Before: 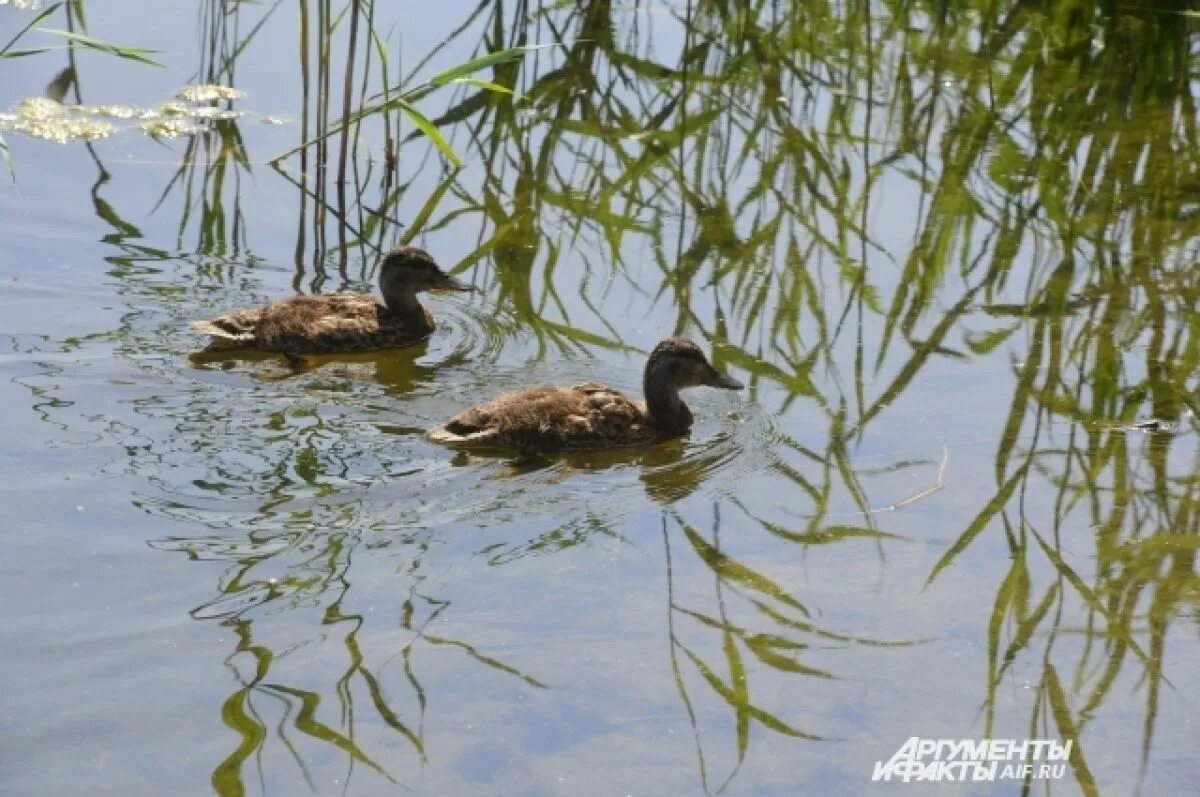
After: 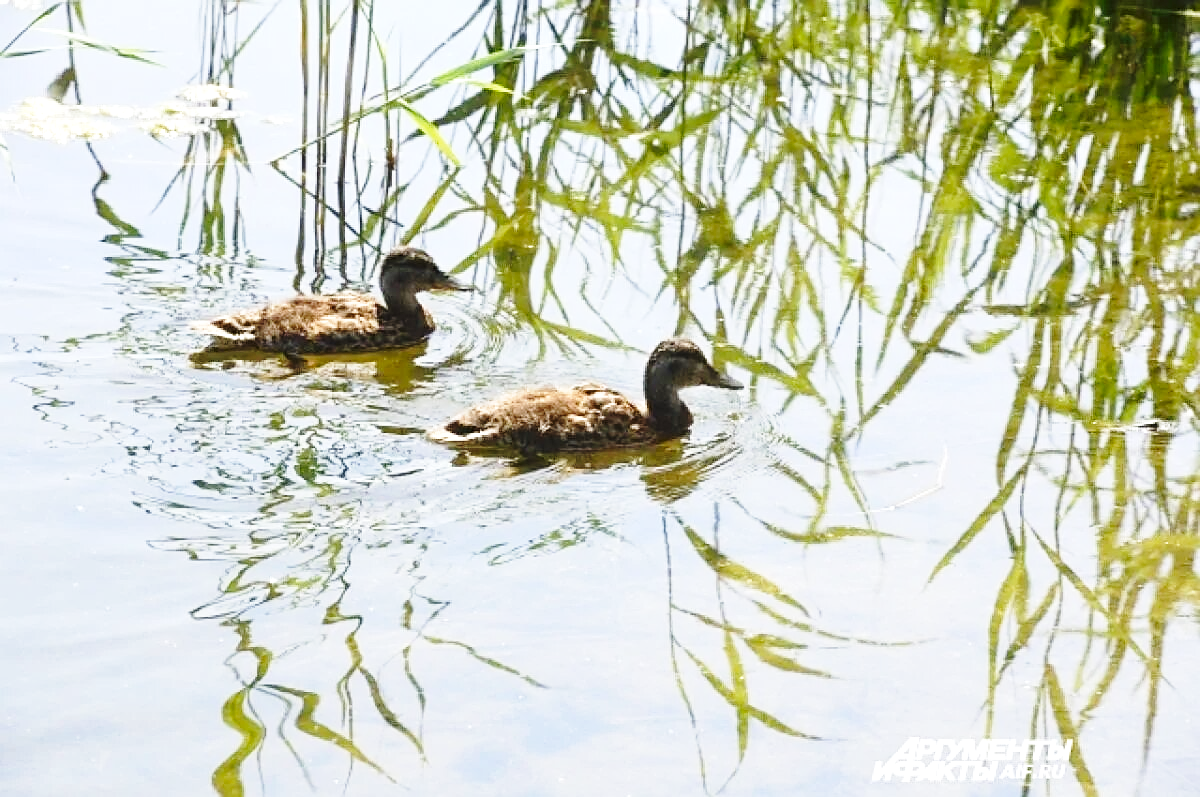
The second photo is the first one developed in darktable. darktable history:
base curve: curves: ch0 [(0, 0) (0.028, 0.03) (0.121, 0.232) (0.46, 0.748) (0.859, 0.968) (1, 1)], preserve colors none
exposure: black level correction 0, exposure 0.697 EV, compensate highlight preservation false
sharpen: on, module defaults
